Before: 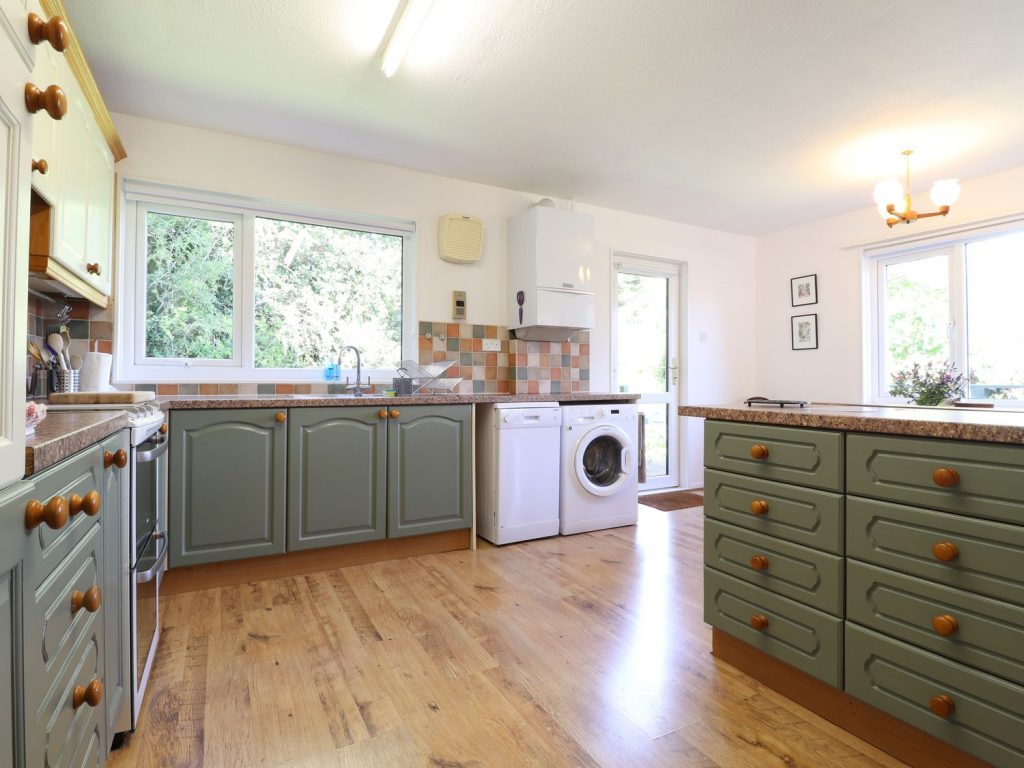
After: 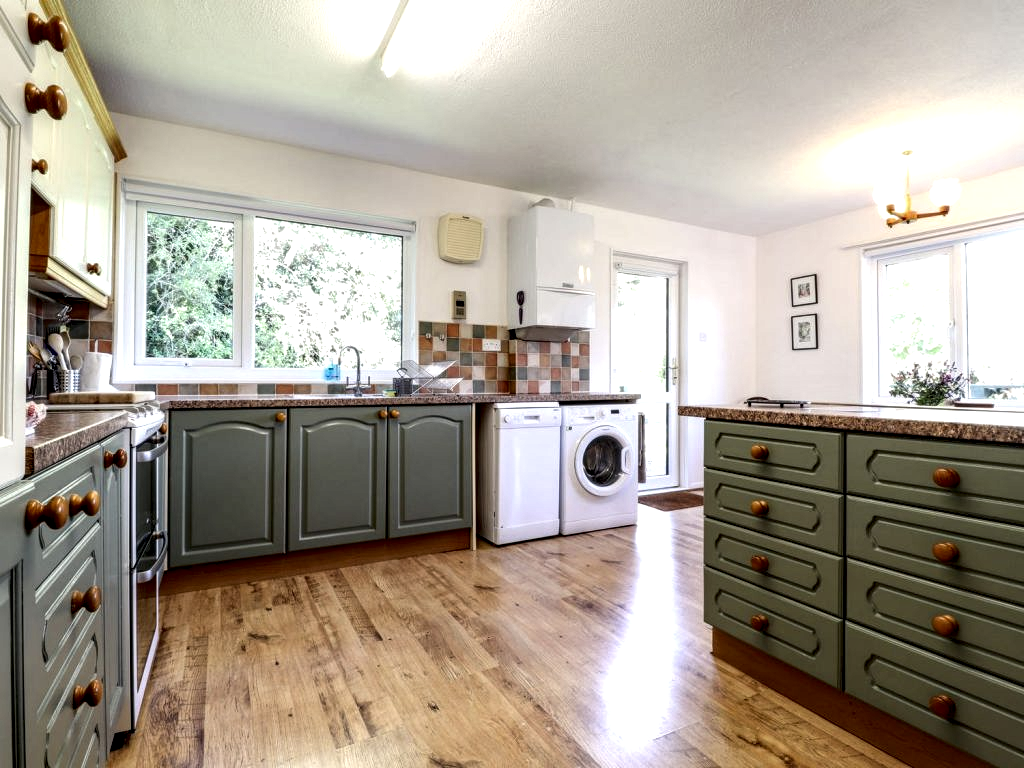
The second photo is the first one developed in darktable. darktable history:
local contrast: detail 205%
